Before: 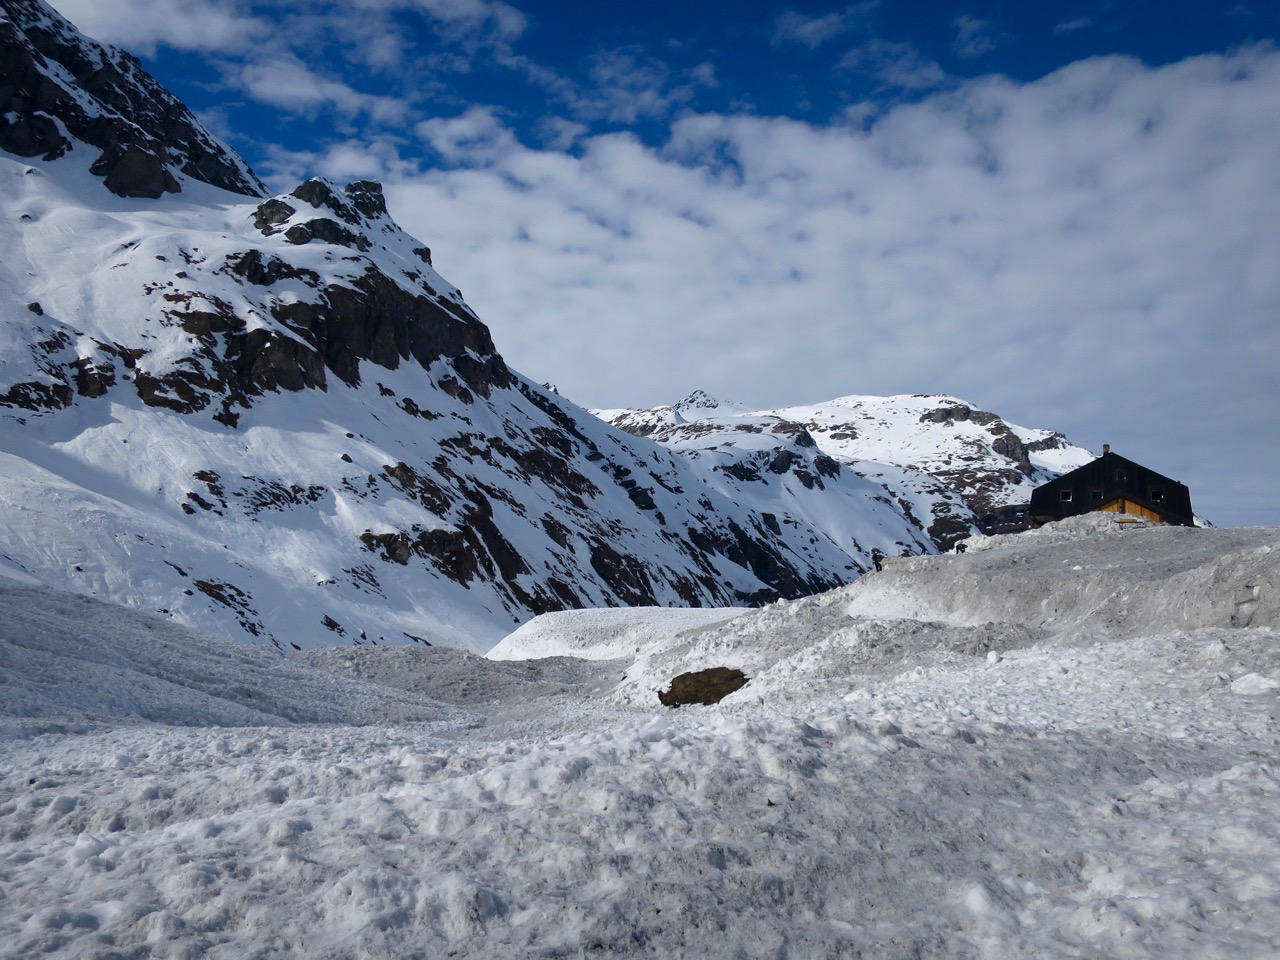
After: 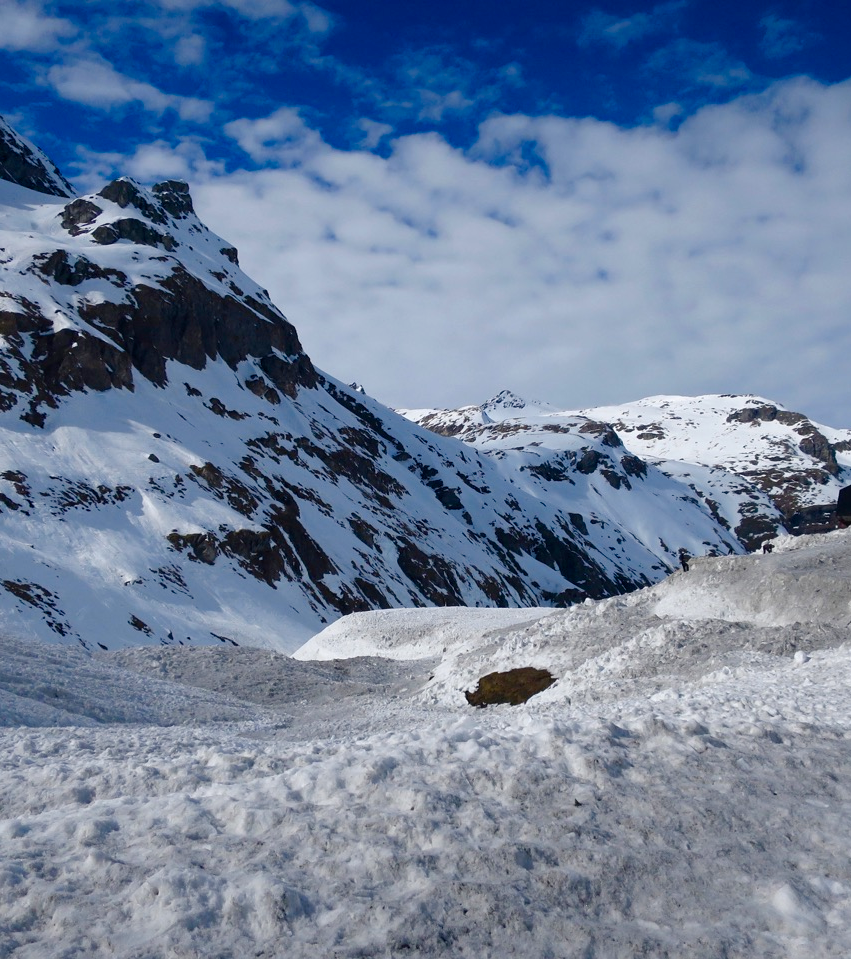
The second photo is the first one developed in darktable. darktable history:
color balance rgb: perceptual saturation grading › global saturation 20%, perceptual saturation grading › highlights -25.767%, perceptual saturation grading › shadows 50.314%
crop and rotate: left 15.081%, right 18.434%
